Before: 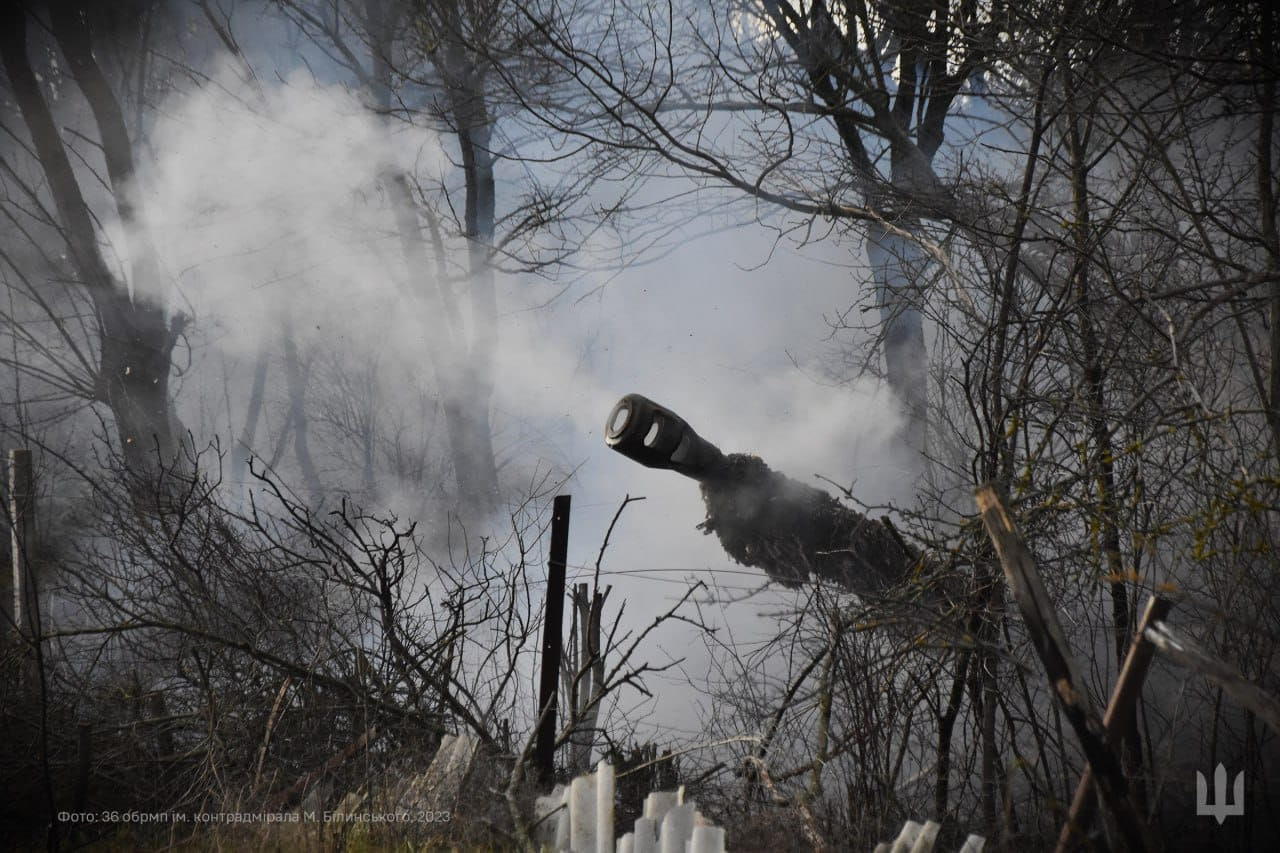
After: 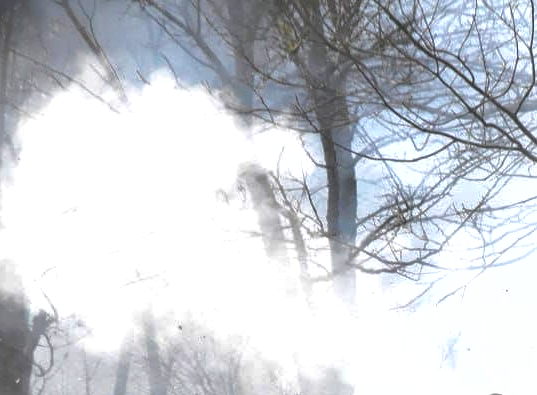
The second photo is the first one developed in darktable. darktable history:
exposure: black level correction 0, exposure 1.45 EV, compensate exposure bias true, compensate highlight preservation false
crop and rotate: left 10.817%, top 0.062%, right 47.194%, bottom 53.626%
shadows and highlights: on, module defaults
